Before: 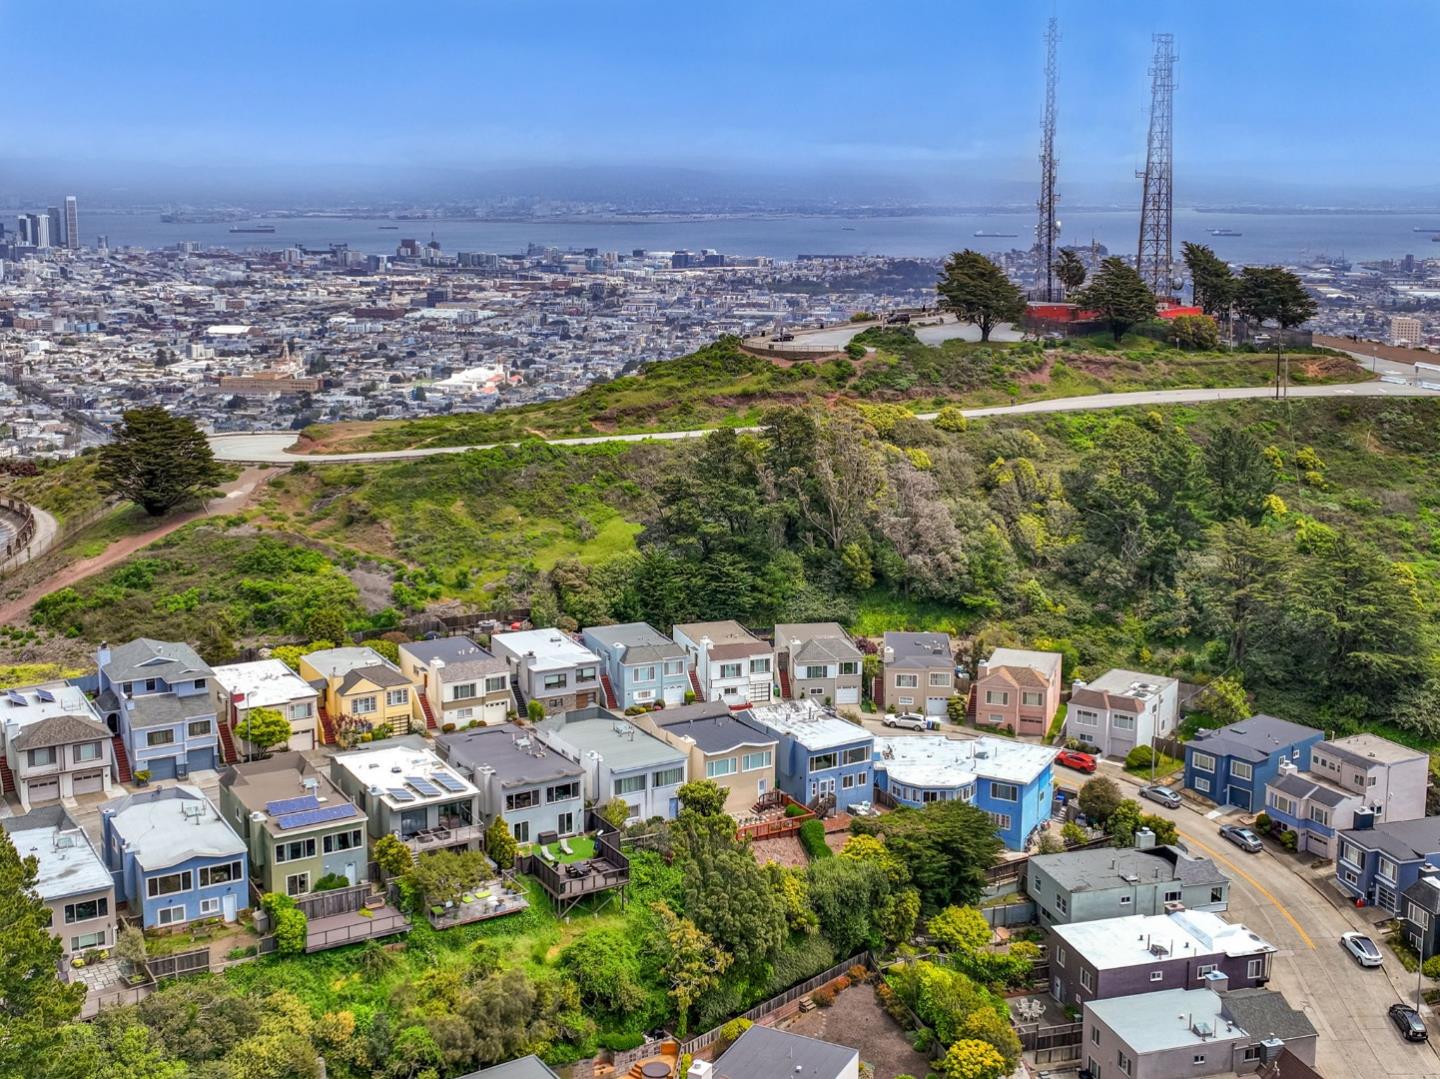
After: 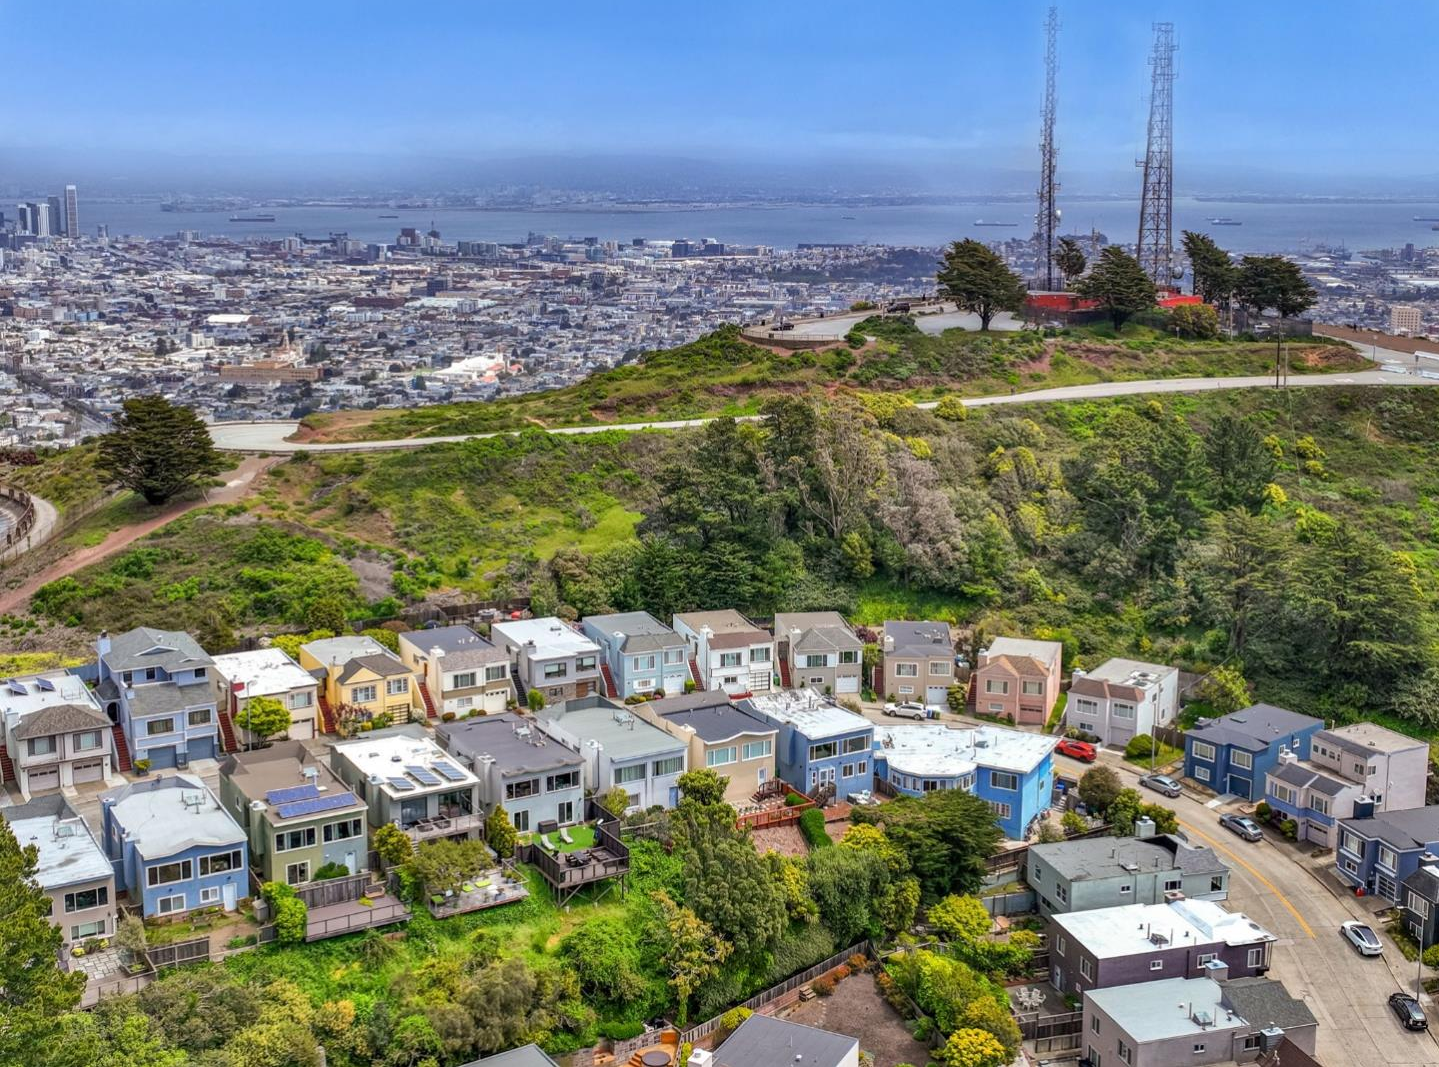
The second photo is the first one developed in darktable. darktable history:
crop: top 1.049%, right 0.001%
